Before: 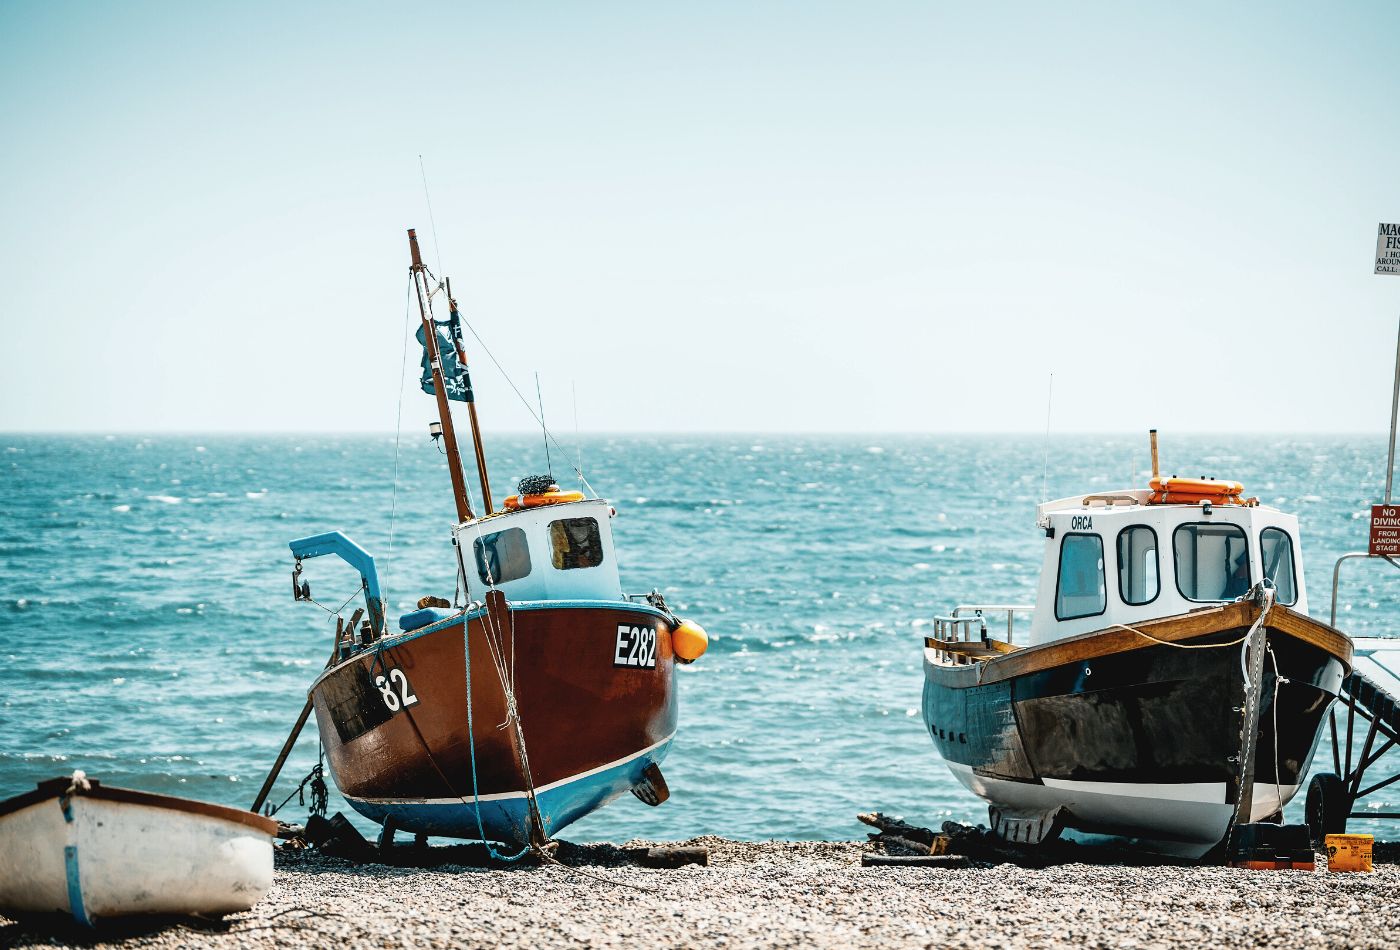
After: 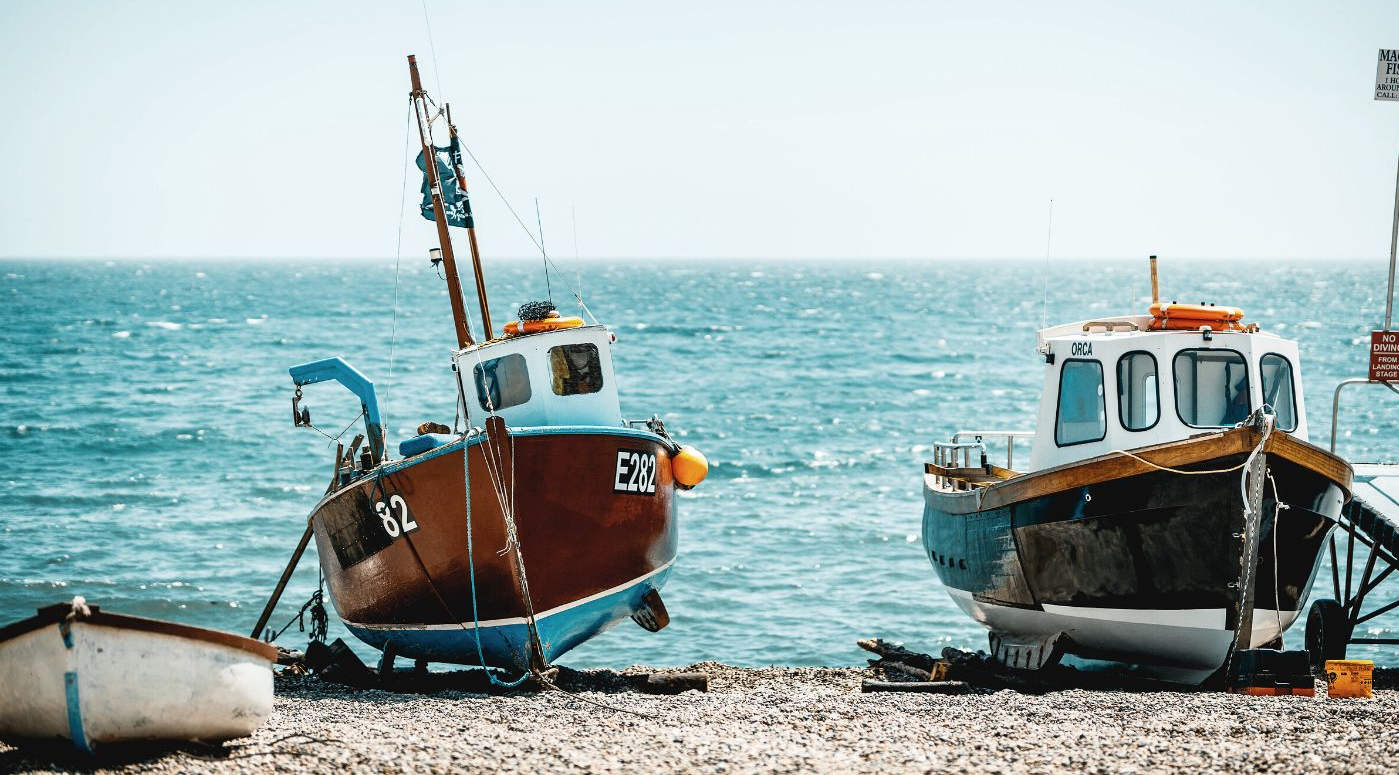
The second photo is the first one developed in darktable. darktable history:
crop and rotate: top 18.366%
